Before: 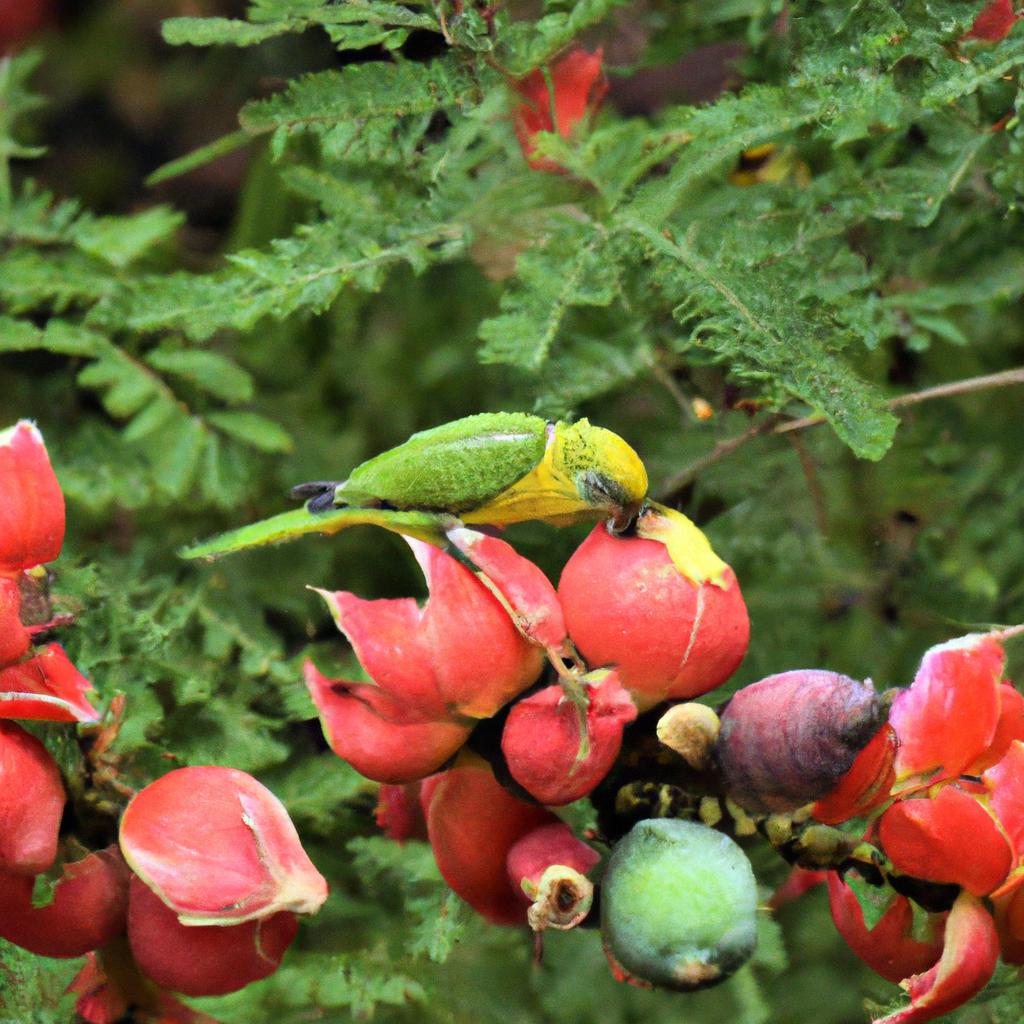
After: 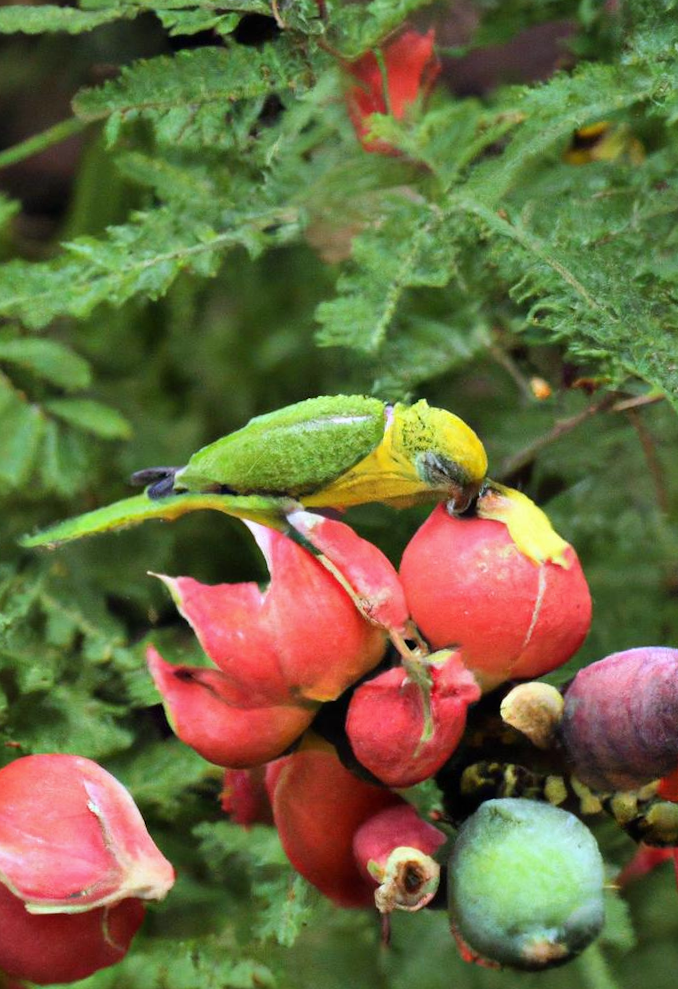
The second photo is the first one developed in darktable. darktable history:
white balance: red 0.984, blue 1.059
crop and rotate: left 15.446%, right 17.836%
rotate and perspective: rotation -1°, crop left 0.011, crop right 0.989, crop top 0.025, crop bottom 0.975
